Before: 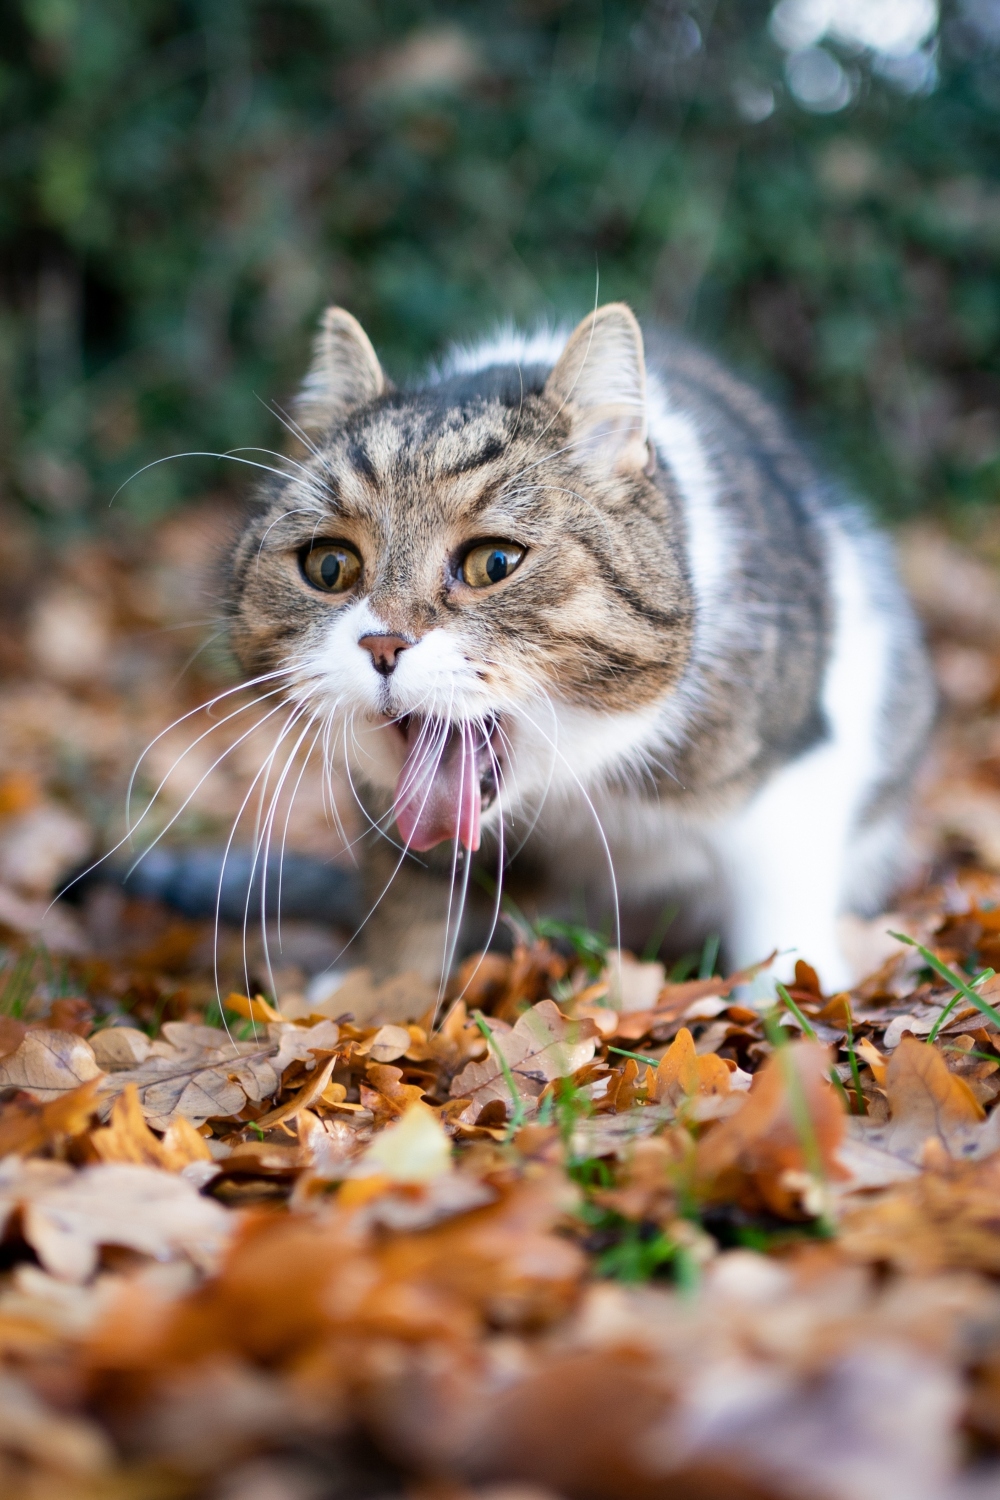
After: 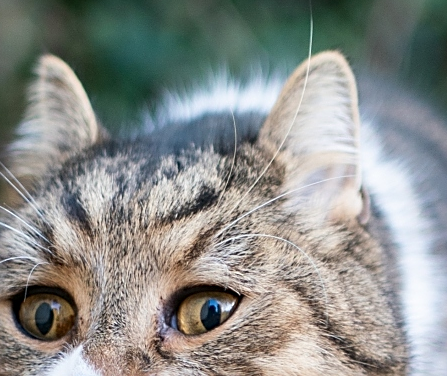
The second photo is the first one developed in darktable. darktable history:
crop: left 28.64%, top 16.832%, right 26.637%, bottom 58.055%
sharpen: on, module defaults
